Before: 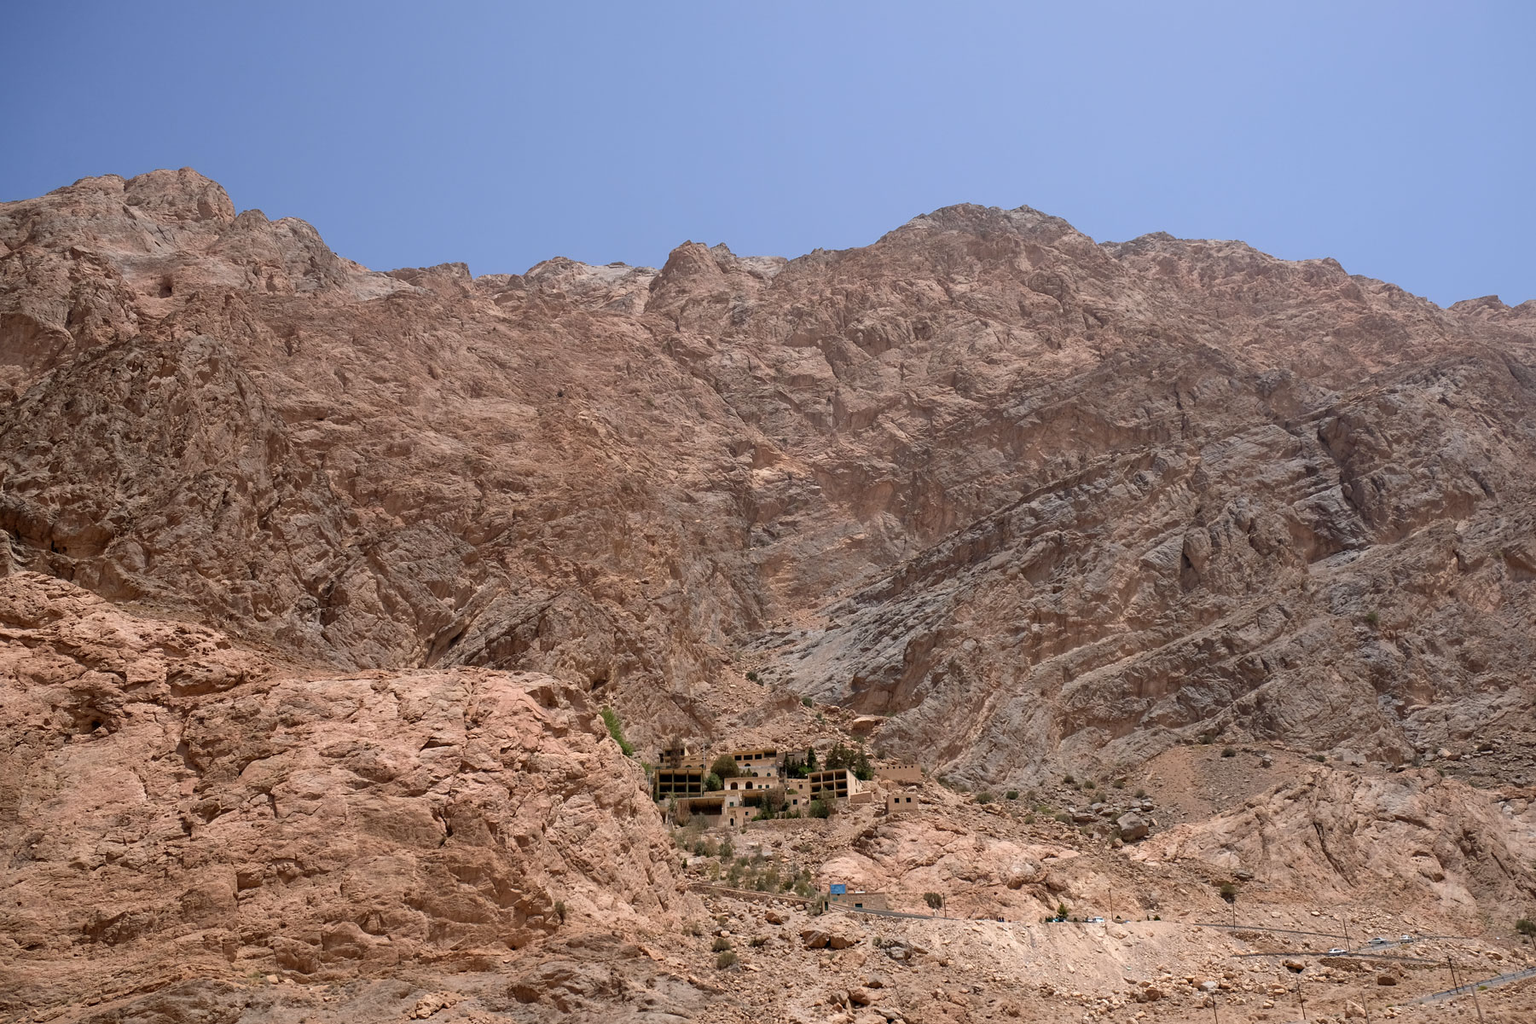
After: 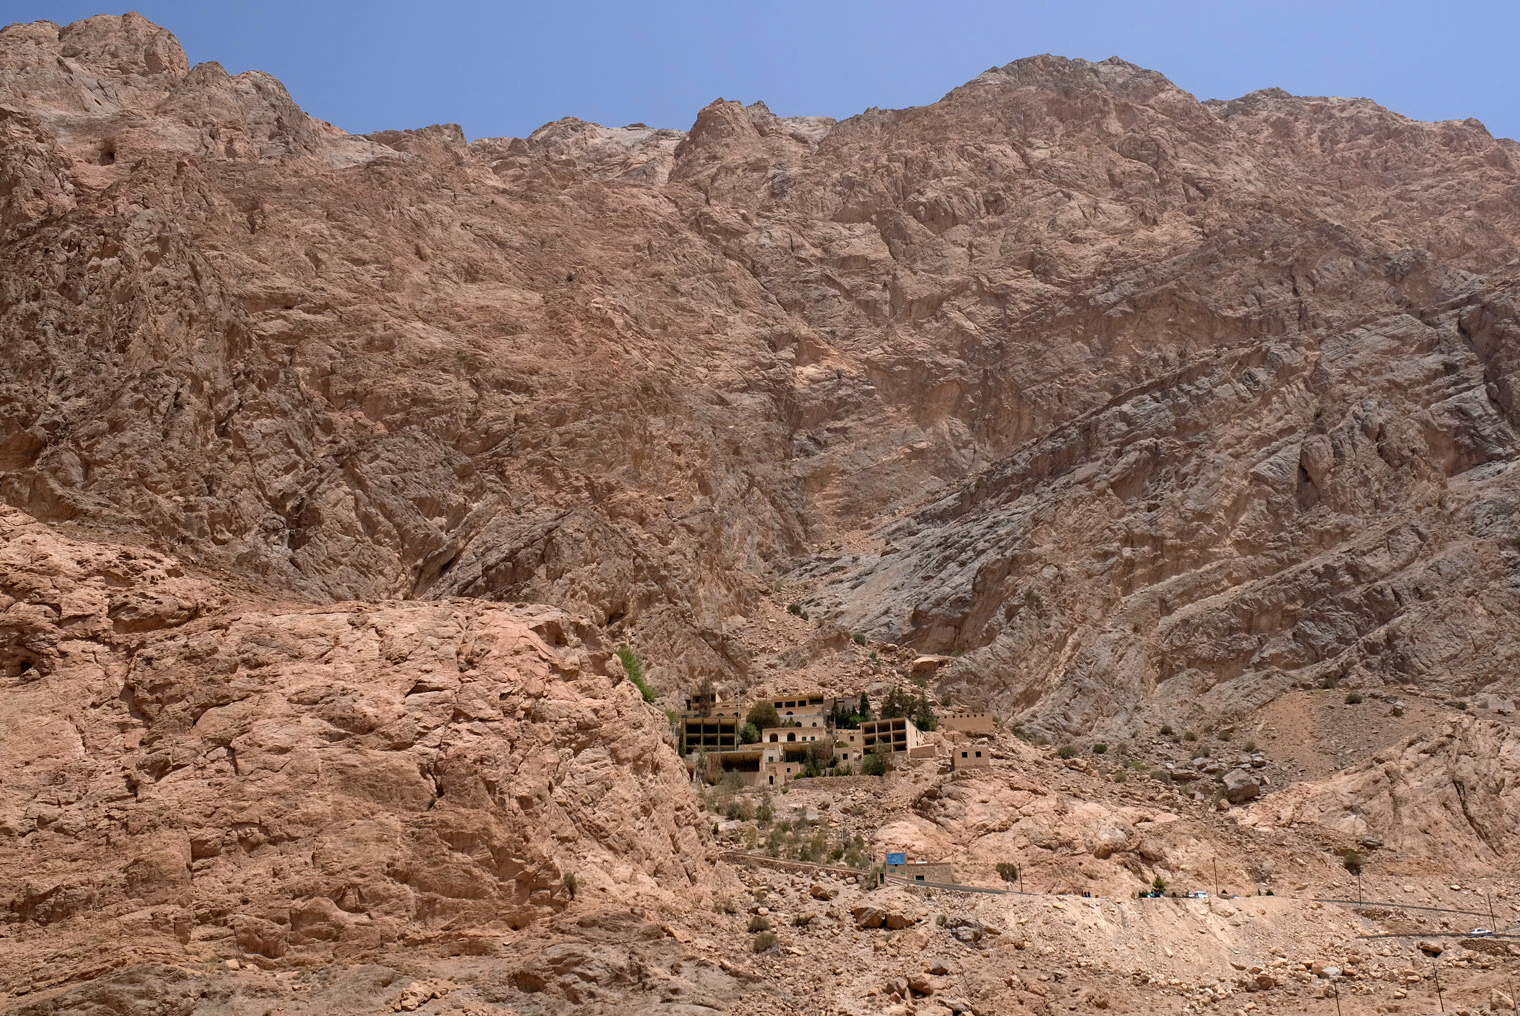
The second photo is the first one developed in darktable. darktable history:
crop and rotate: left 4.881%, top 15.34%, right 10.712%
haze removal: compatibility mode true, adaptive false
